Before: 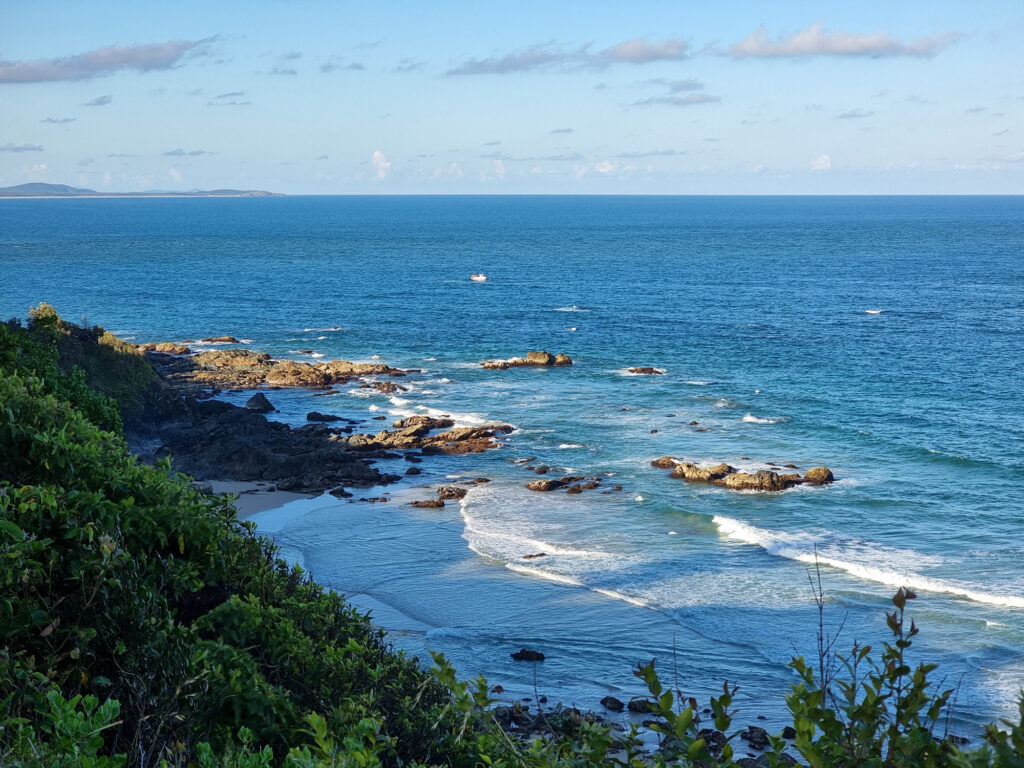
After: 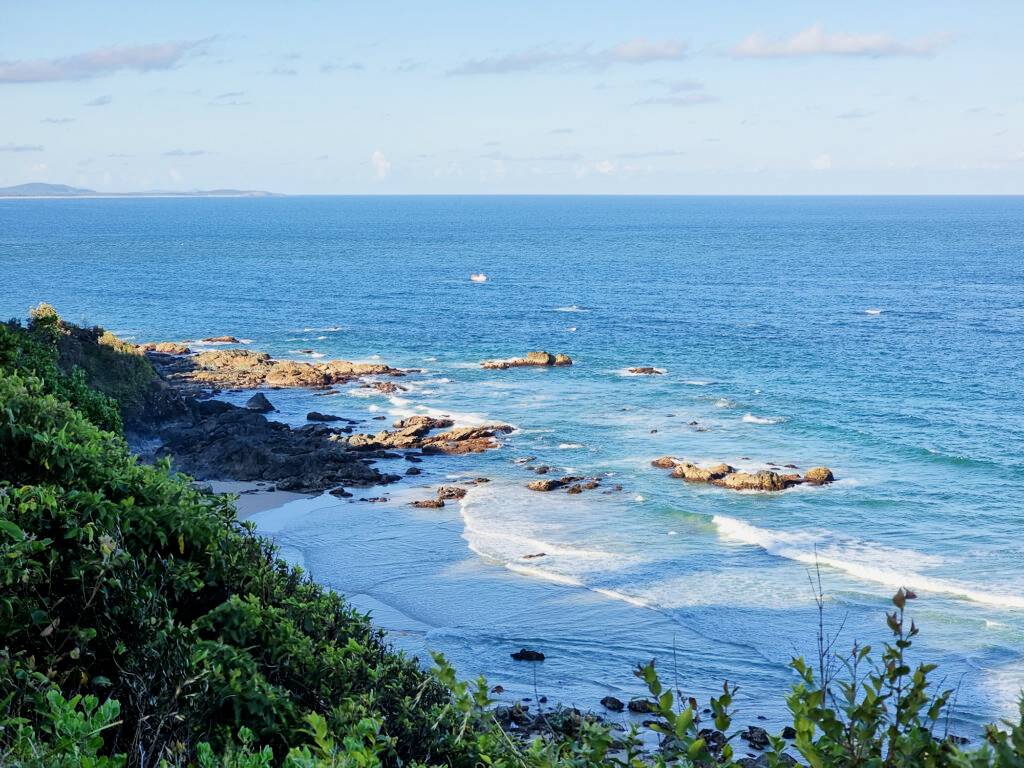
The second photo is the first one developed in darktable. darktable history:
filmic rgb: black relative exposure -7.65 EV, white relative exposure 4.56 EV, hardness 3.61
exposure: black level correction 0.001, exposure 1.116 EV, compensate highlight preservation false
